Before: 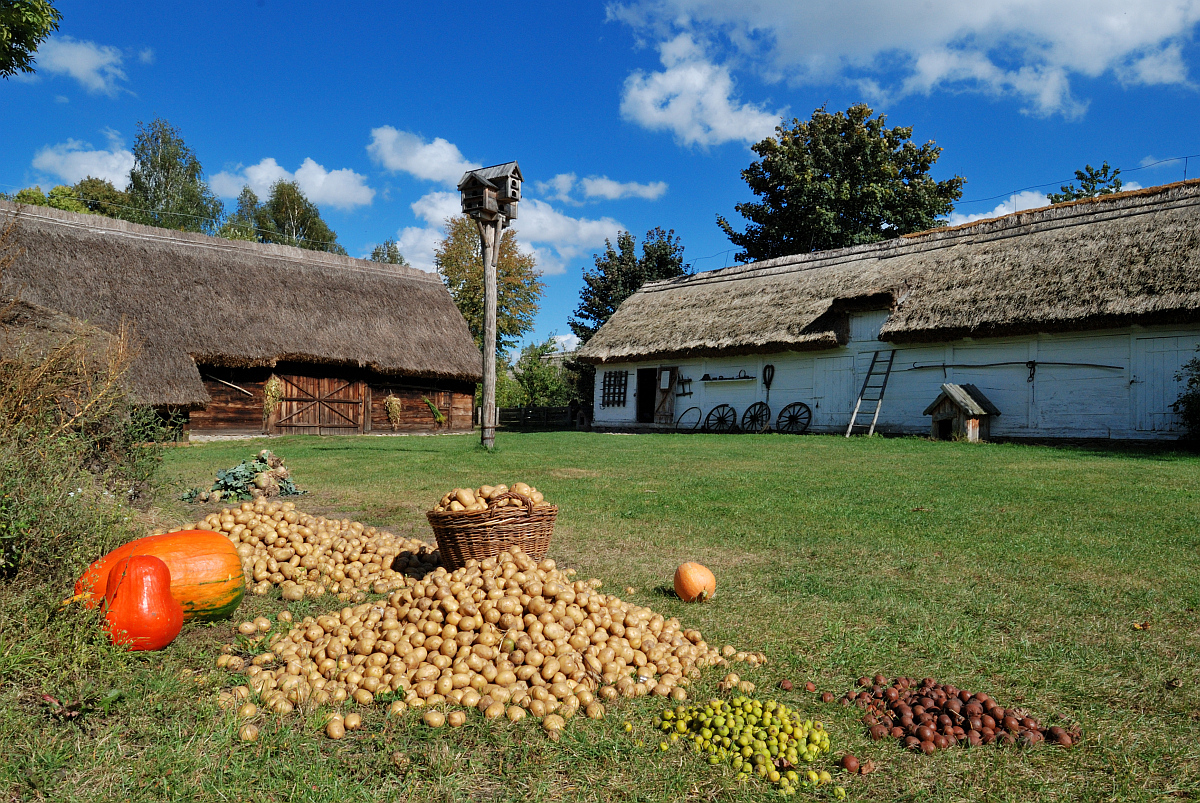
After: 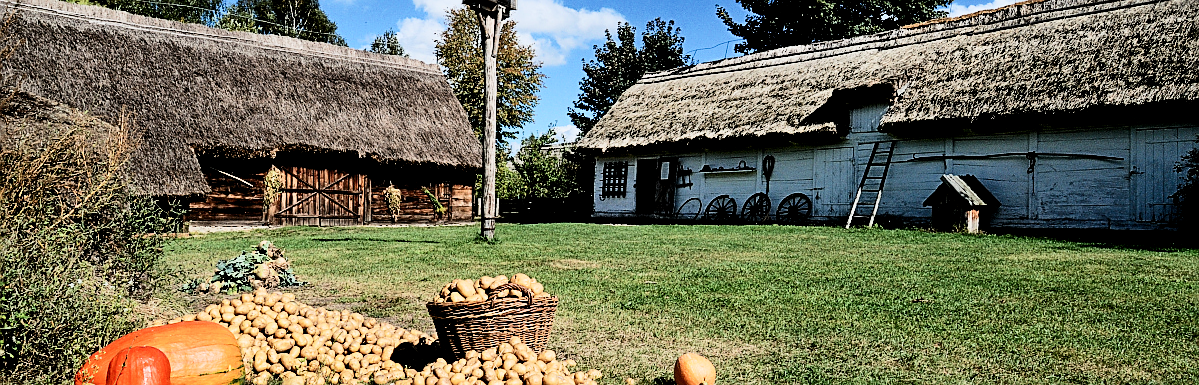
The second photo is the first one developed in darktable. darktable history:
contrast brightness saturation: contrast 0.065, brightness -0.134, saturation 0.056
filmic rgb: black relative exposure -2.76 EV, white relative exposure 4.56 EV, hardness 1.73, contrast 1.267
tone curve: curves: ch0 [(0, 0) (0.003, 0.003) (0.011, 0.013) (0.025, 0.028) (0.044, 0.05) (0.069, 0.078) (0.1, 0.113) (0.136, 0.153) (0.177, 0.2) (0.224, 0.271) (0.277, 0.374) (0.335, 0.47) (0.399, 0.574) (0.468, 0.688) (0.543, 0.79) (0.623, 0.859) (0.709, 0.919) (0.801, 0.957) (0.898, 0.978) (1, 1)], color space Lab, independent channels, preserve colors none
sharpen: on, module defaults
crop and rotate: top 26.249%, bottom 25.751%
